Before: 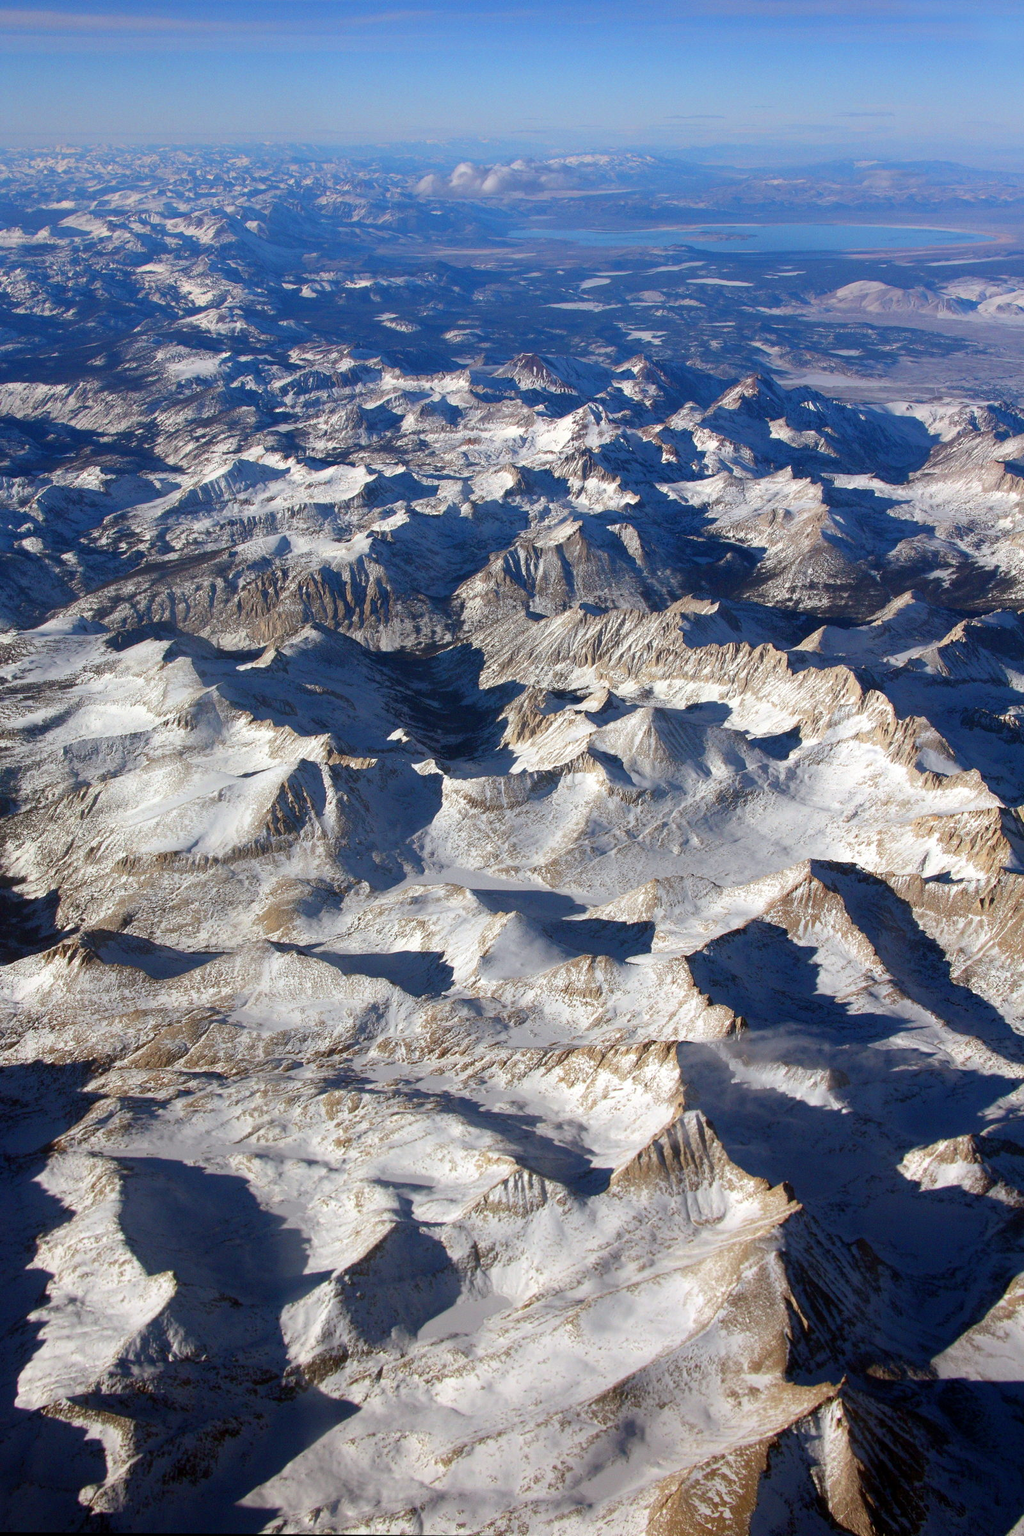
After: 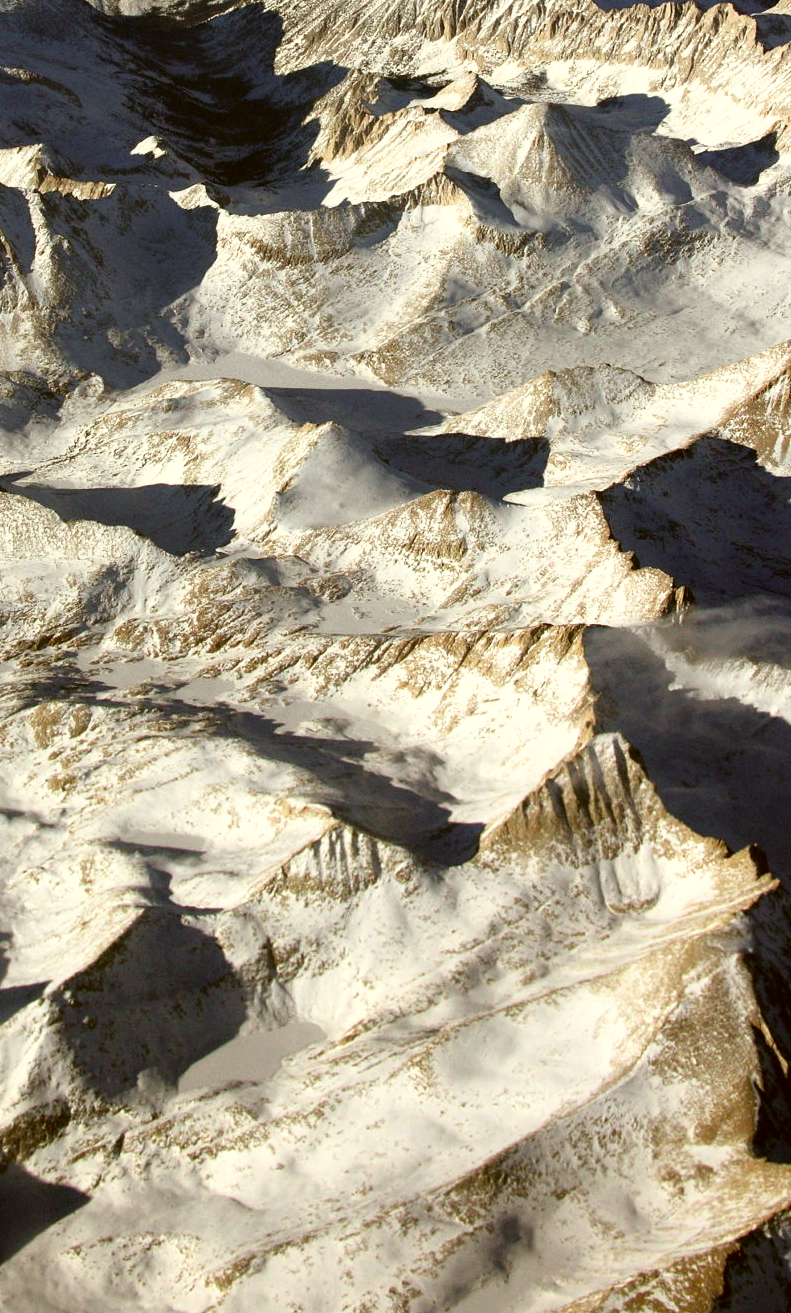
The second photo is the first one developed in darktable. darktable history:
color correction: highlights a* -1.43, highlights b* 10.12, shadows a* 0.395, shadows b* 19.35
filmic rgb: black relative exposure -9.08 EV, white relative exposure 2.3 EV, hardness 7.49
crop: left 29.672%, top 41.786%, right 20.851%, bottom 3.487%
